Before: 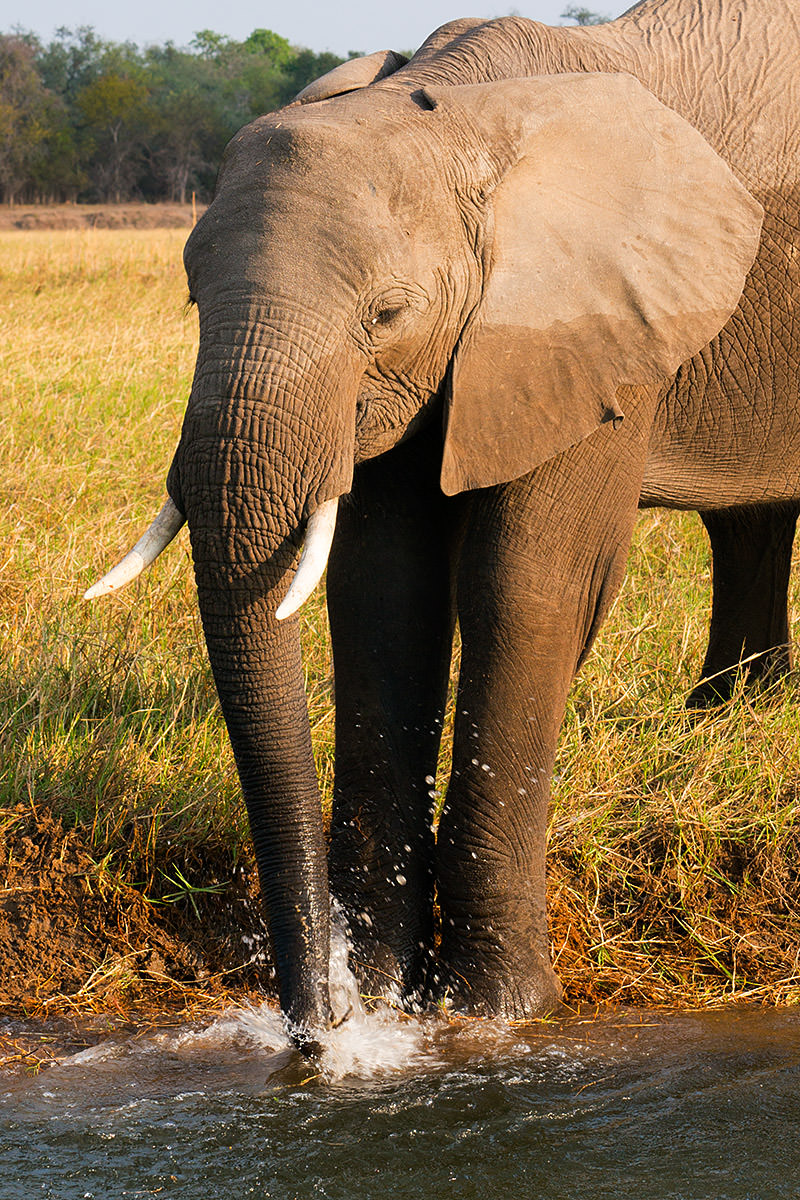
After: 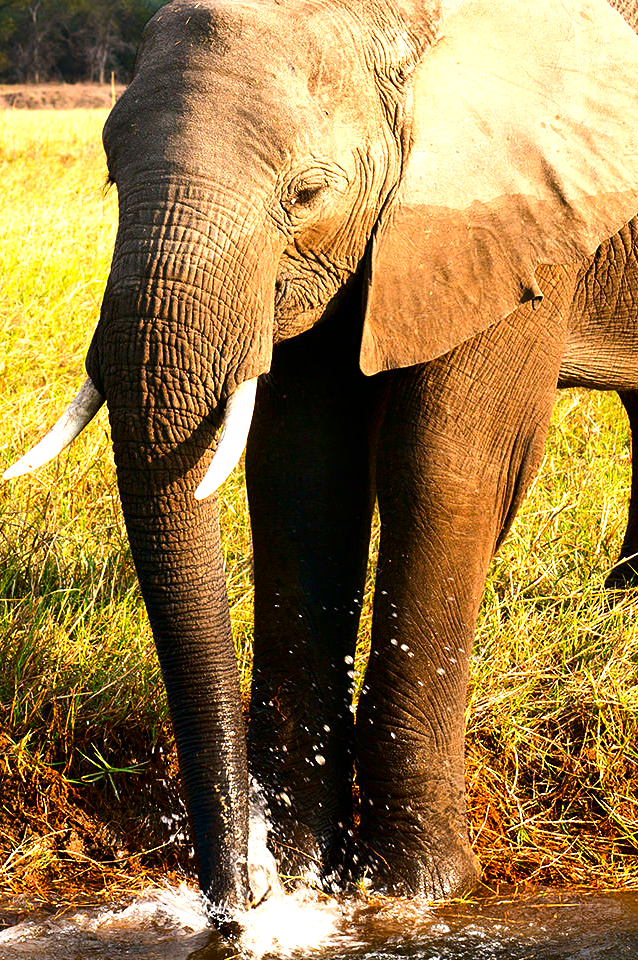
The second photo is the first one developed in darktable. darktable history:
crop and rotate: left 10.174%, top 10.015%, right 10.016%, bottom 9.938%
contrast brightness saturation: contrast 0.13, brightness -0.239, saturation 0.149
exposure: black level correction 0, exposure 1 EV, compensate highlight preservation false
shadows and highlights: shadows 36.46, highlights -27.71, soften with gaussian
